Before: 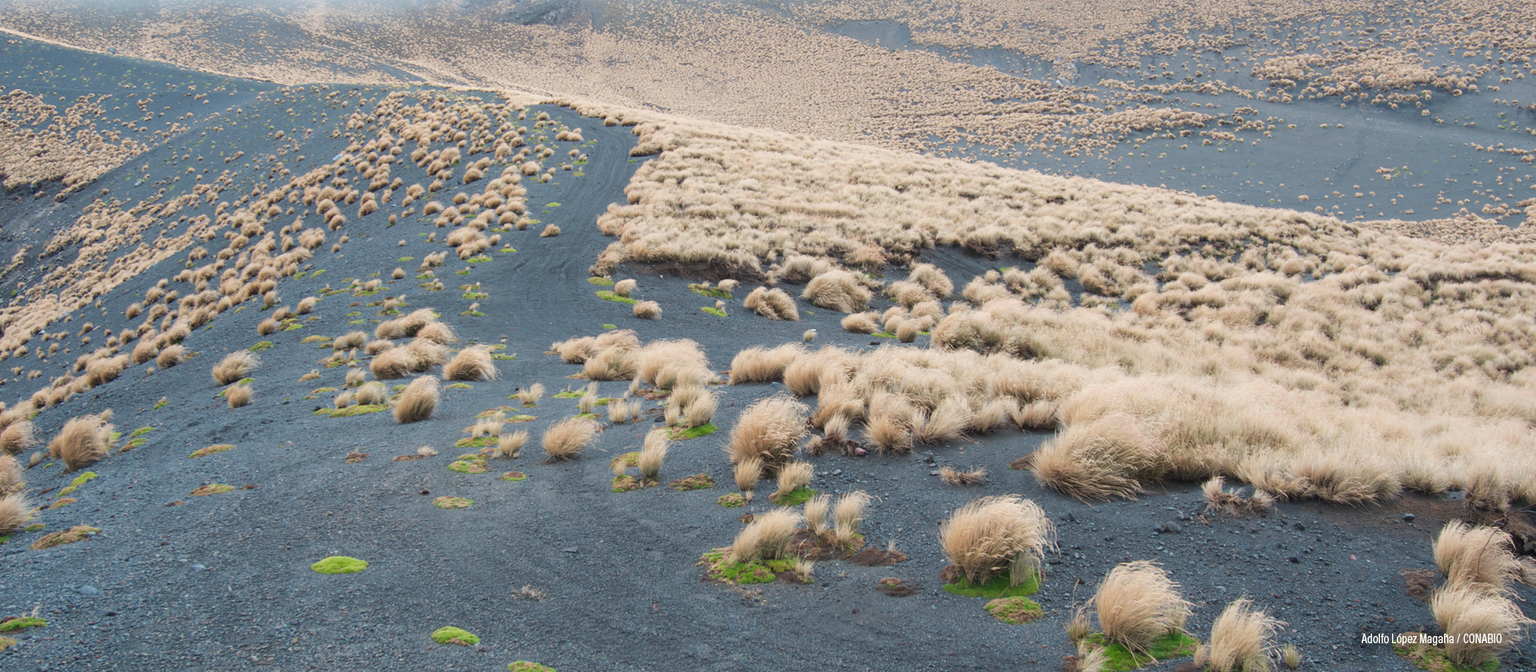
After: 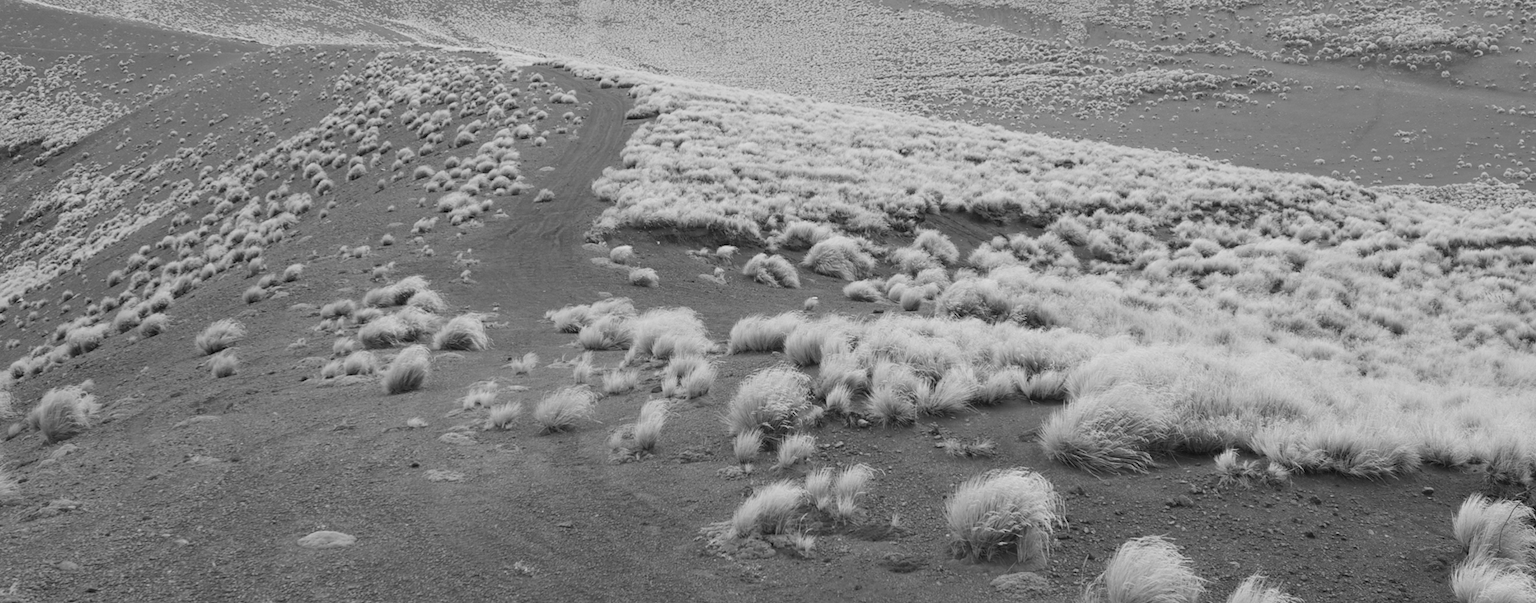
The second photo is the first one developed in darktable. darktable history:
monochrome: a -4.13, b 5.16, size 1
crop: left 1.507%, top 6.147%, right 1.379%, bottom 6.637%
white balance: red 0.766, blue 1.537
